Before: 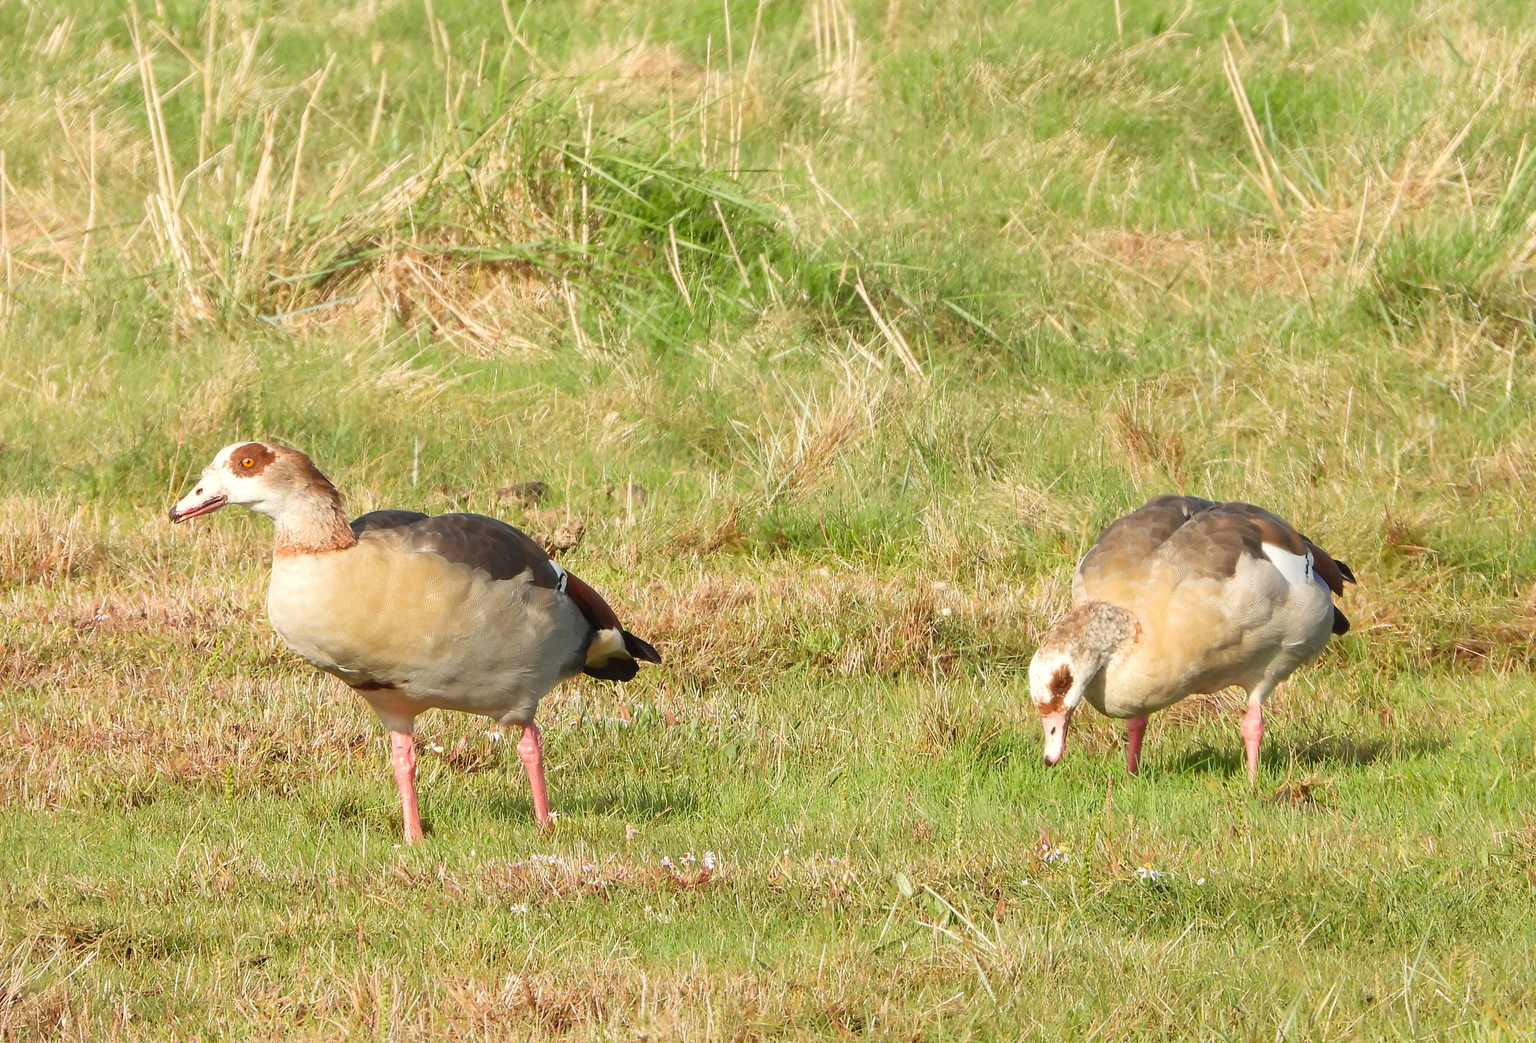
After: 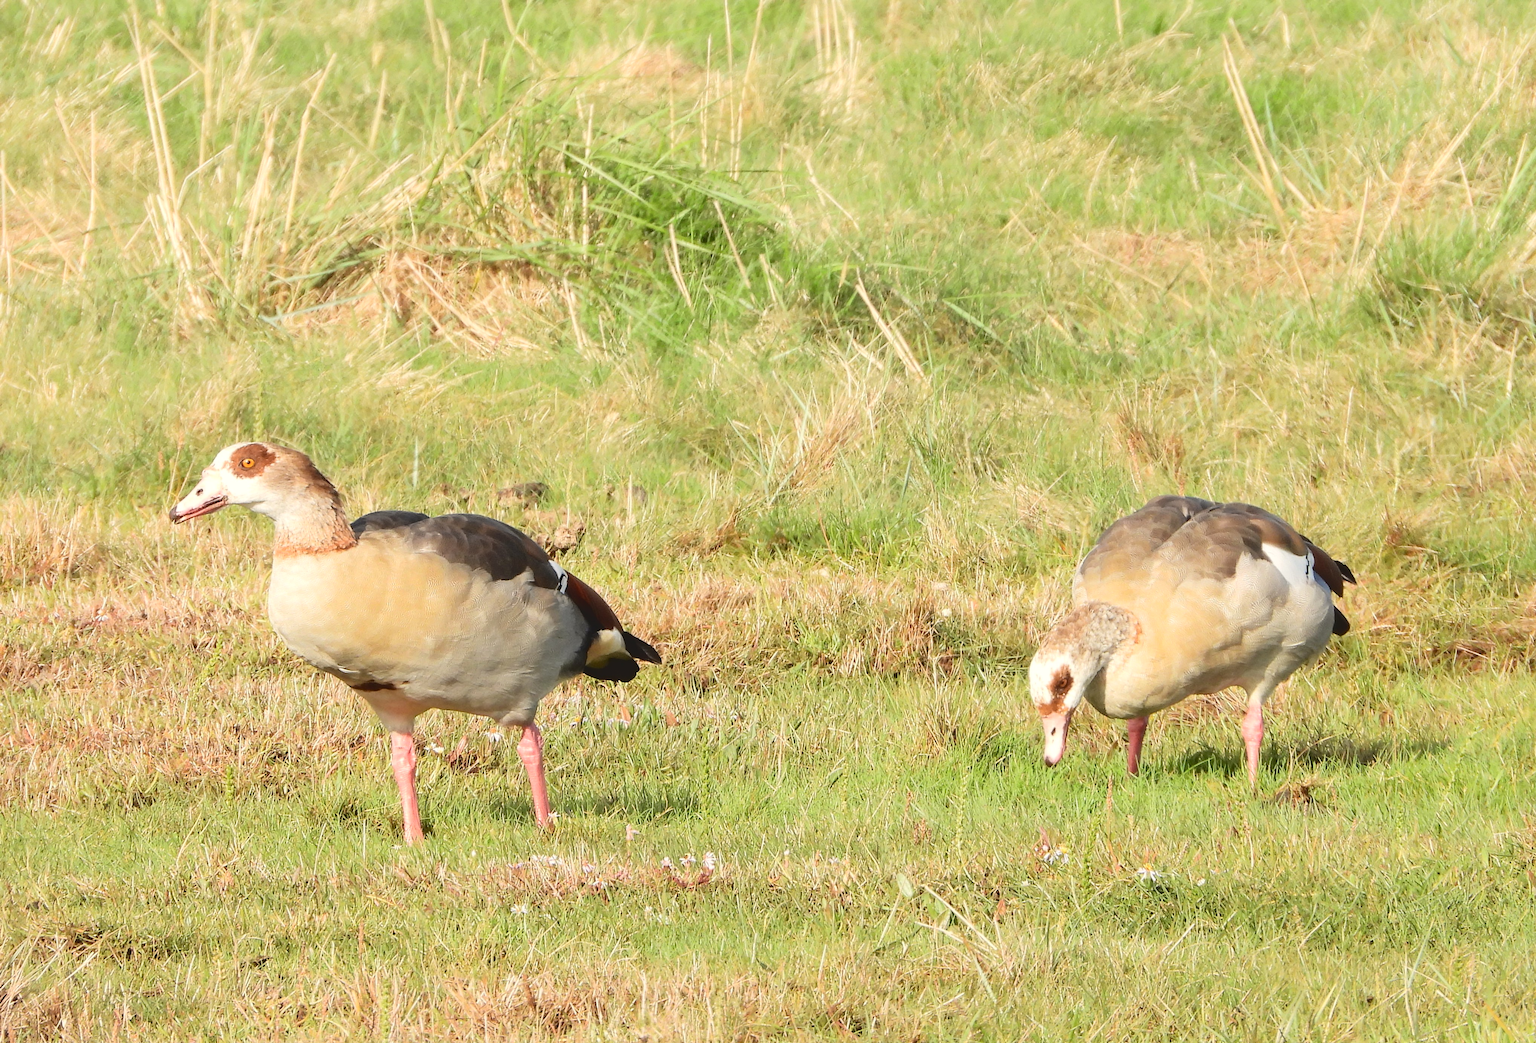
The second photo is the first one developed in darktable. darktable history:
tone curve: curves: ch0 [(0, 0) (0.003, 0.074) (0.011, 0.079) (0.025, 0.083) (0.044, 0.095) (0.069, 0.097) (0.1, 0.11) (0.136, 0.131) (0.177, 0.159) (0.224, 0.209) (0.277, 0.279) (0.335, 0.367) (0.399, 0.455) (0.468, 0.538) (0.543, 0.621) (0.623, 0.699) (0.709, 0.782) (0.801, 0.848) (0.898, 0.924) (1, 1)], color space Lab, independent channels, preserve colors none
